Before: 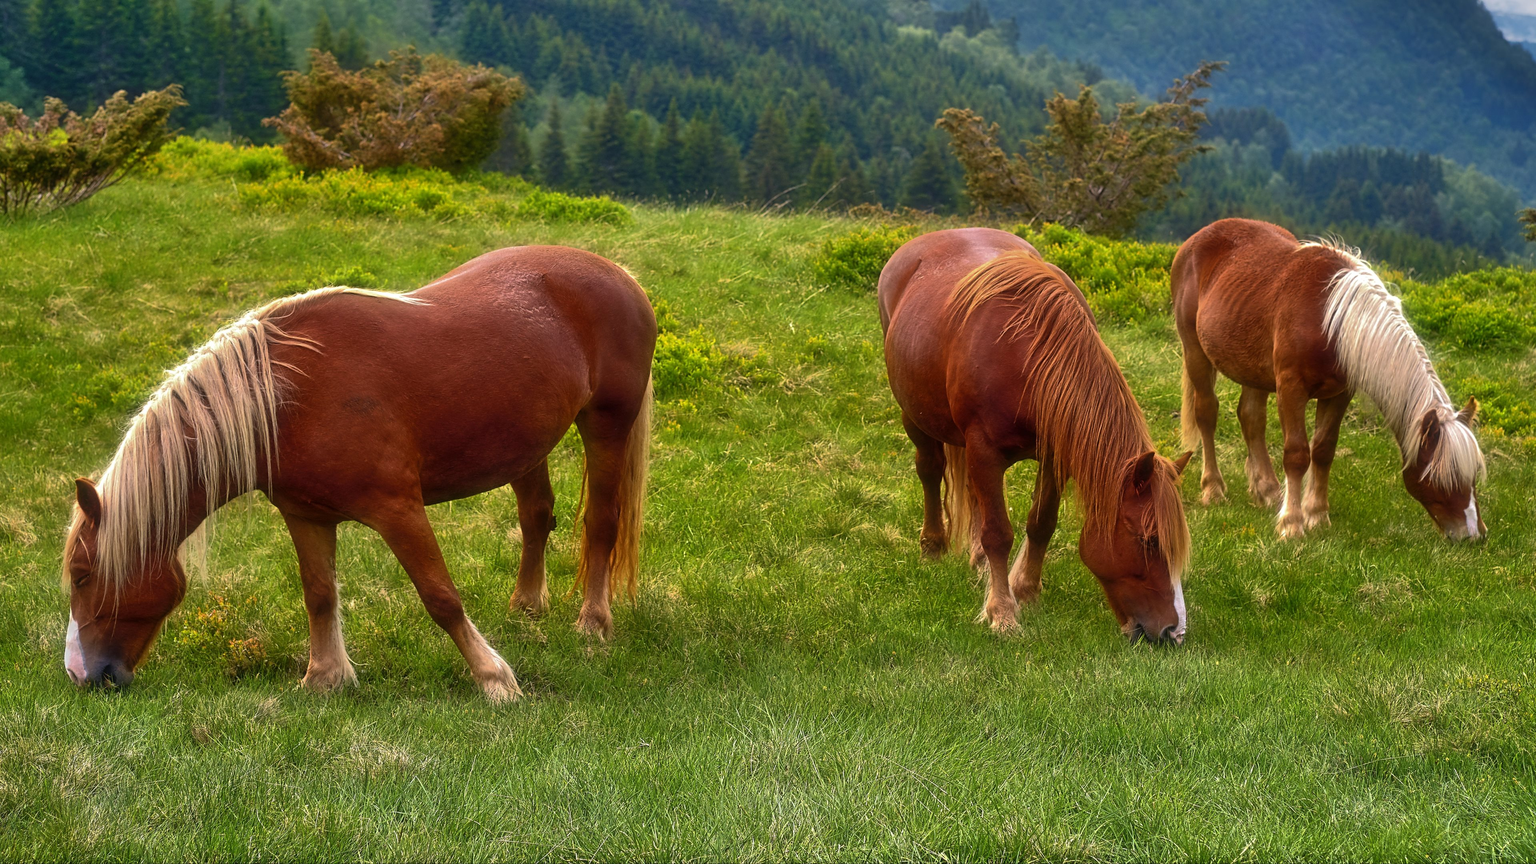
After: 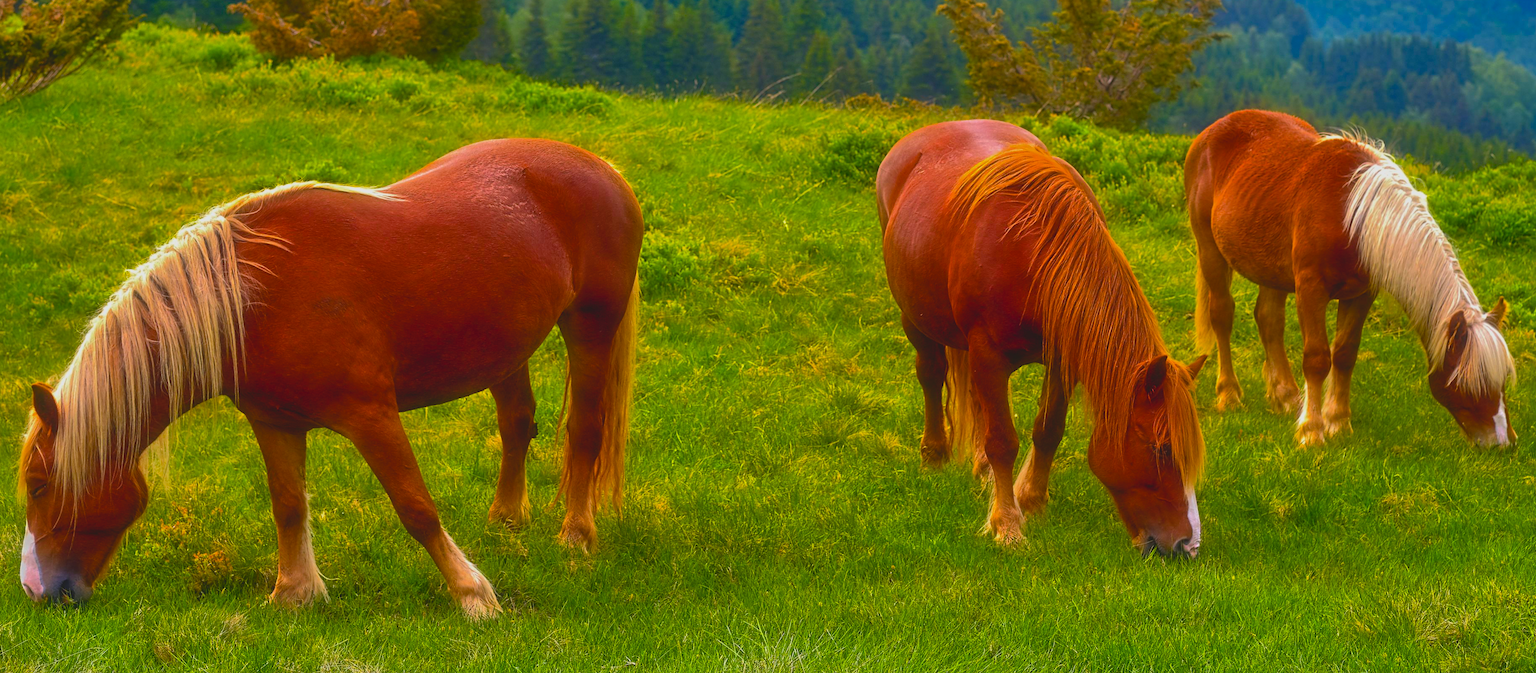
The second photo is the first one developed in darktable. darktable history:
crop and rotate: left 2.991%, top 13.302%, right 1.981%, bottom 12.636%
contrast brightness saturation: contrast -0.19, saturation 0.19
color balance rgb: perceptual saturation grading › global saturation 30%, global vibrance 20%
